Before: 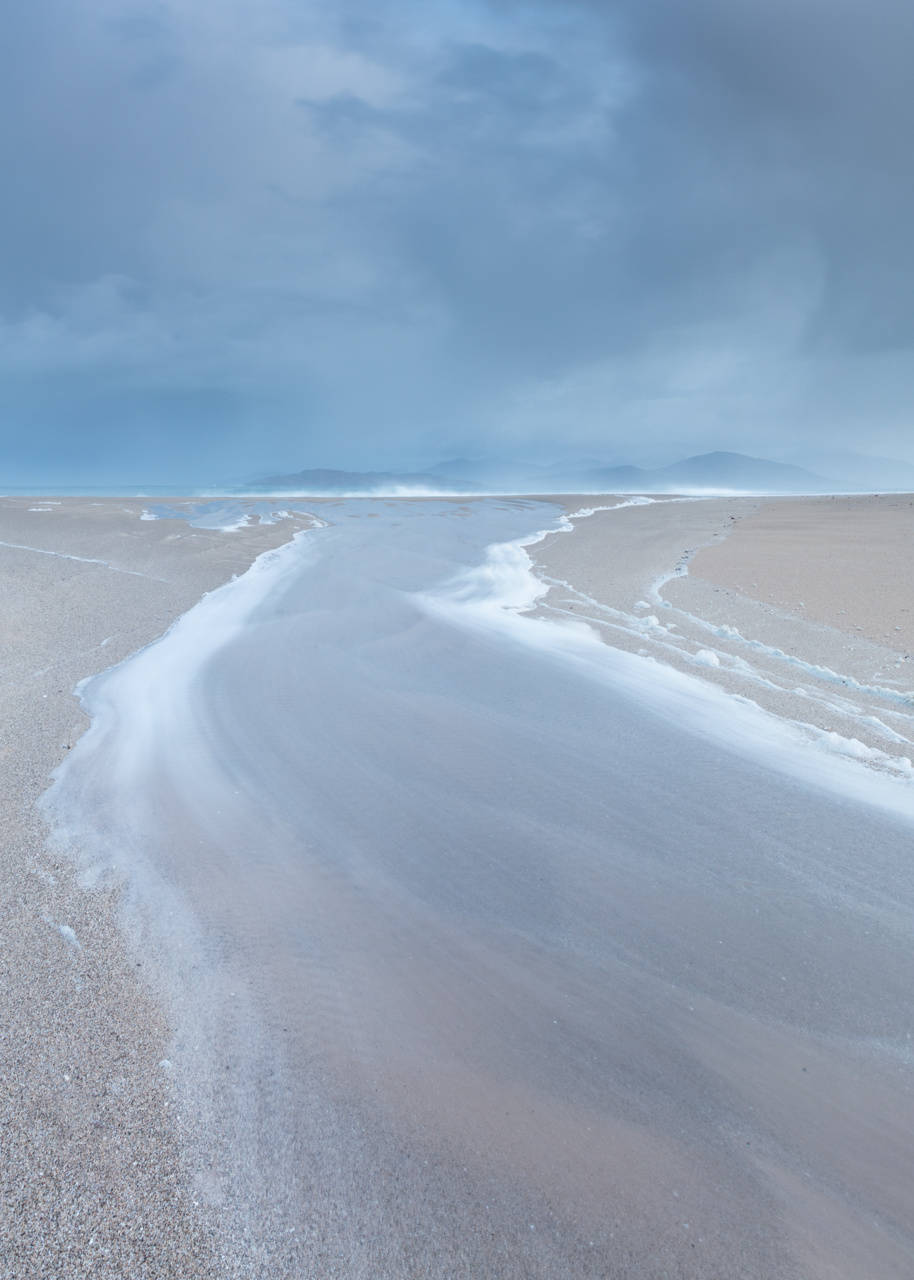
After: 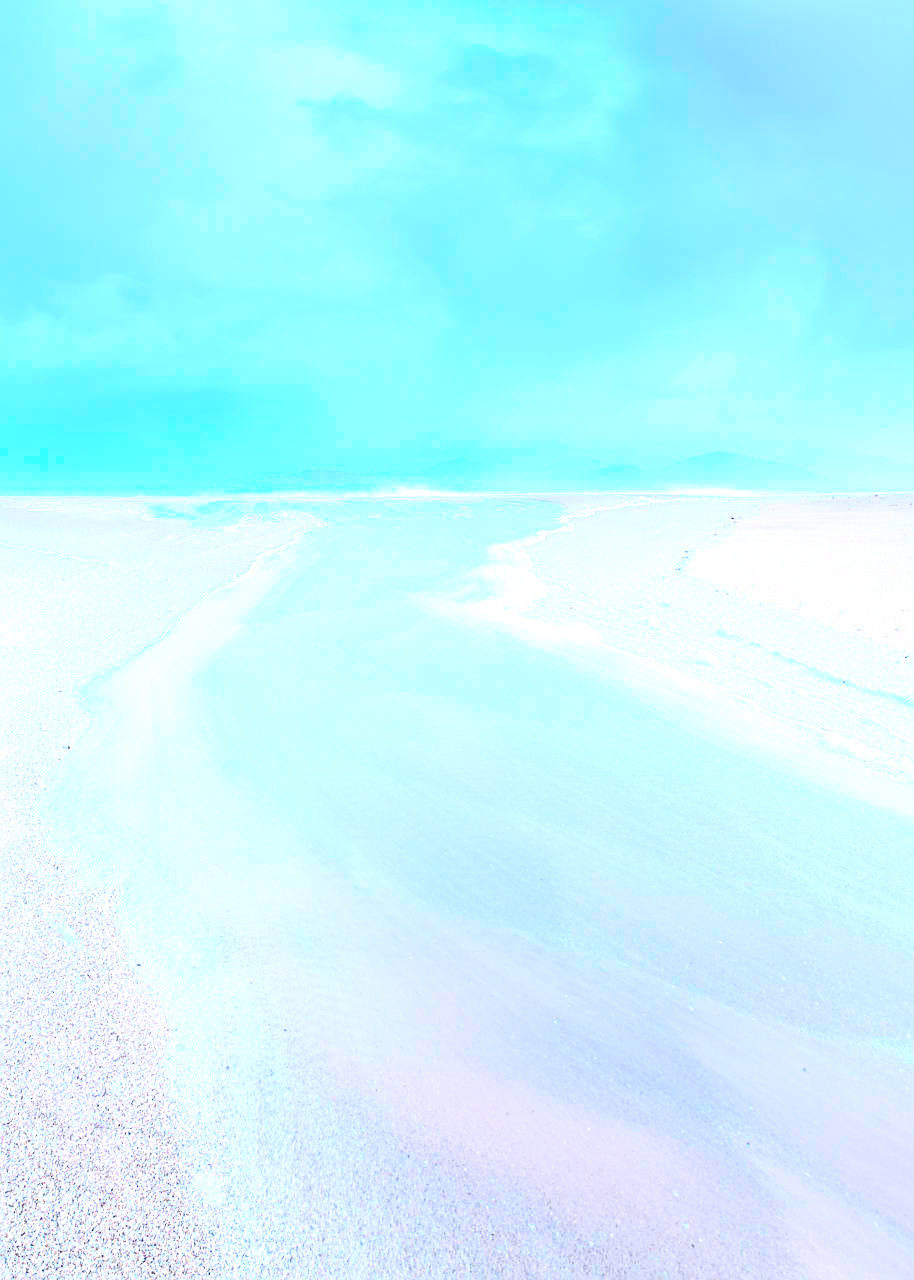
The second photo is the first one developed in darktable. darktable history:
contrast brightness saturation: contrast 0.2, brightness 0.2, saturation 0.8
sharpen: on, module defaults
exposure: black level correction 0, exposure 1.2 EV, compensate exposure bias true, compensate highlight preservation false
